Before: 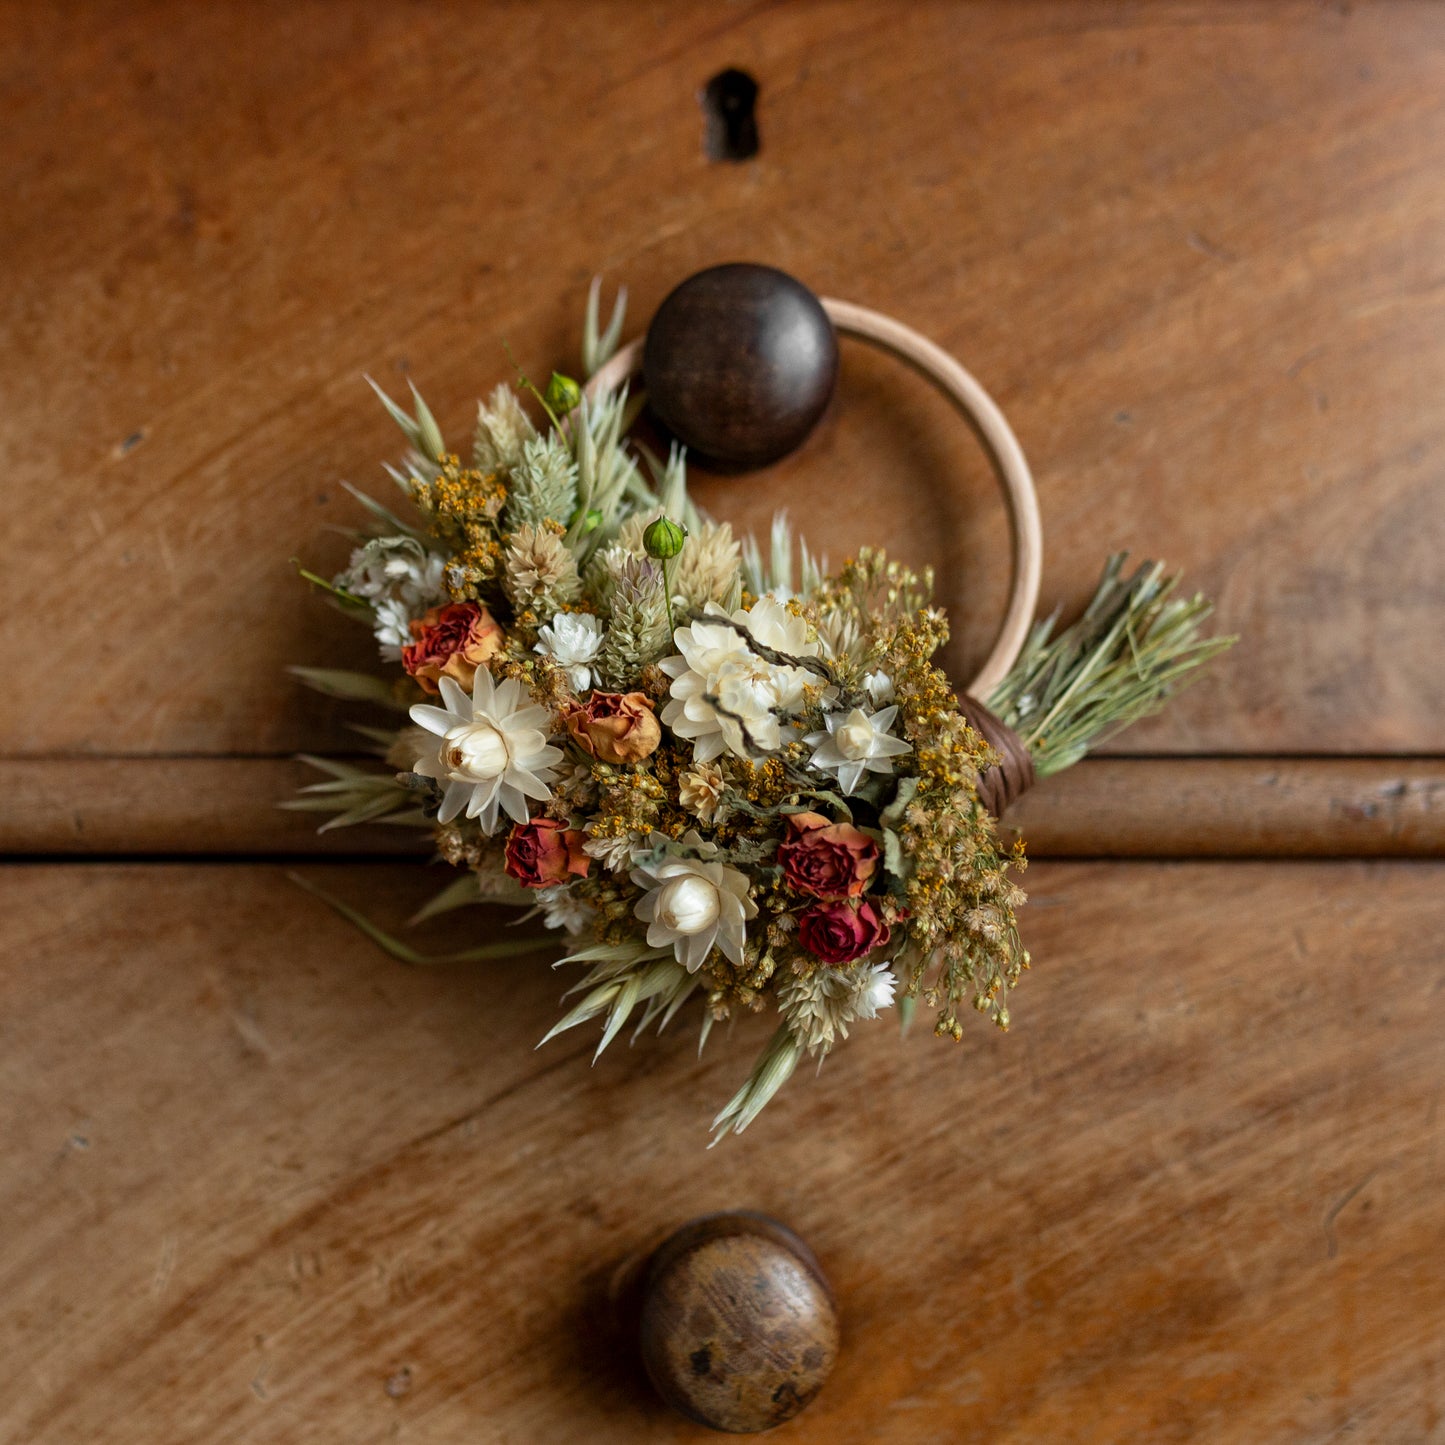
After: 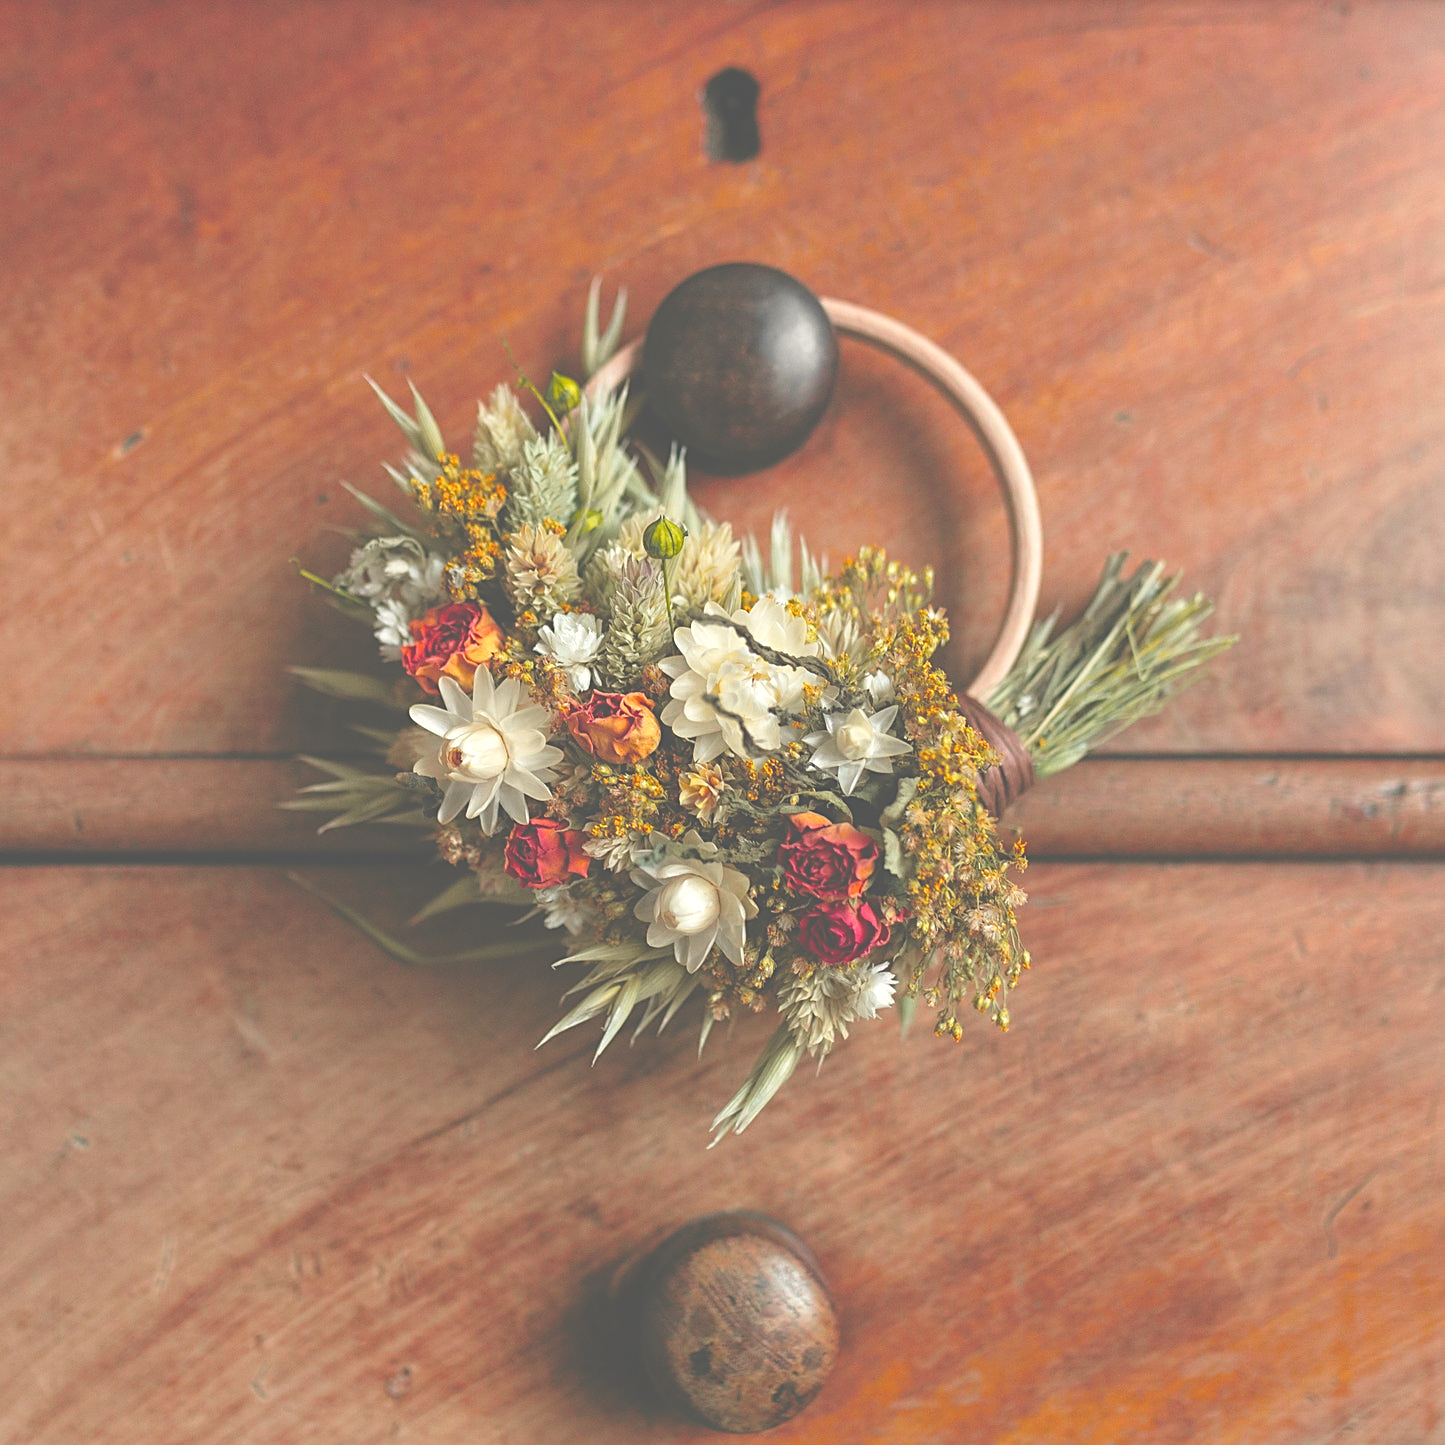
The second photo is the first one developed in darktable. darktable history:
sharpen: on, module defaults
exposure: black level correction -0.071, exposure 0.5 EV, compensate highlight preservation false
tone curve: curves: ch0 [(0, 0) (0.23, 0.205) (0.486, 0.52) (0.822, 0.825) (0.994, 0.955)]; ch1 [(0, 0) (0.226, 0.261) (0.379, 0.442) (0.469, 0.472) (0.495, 0.495) (0.514, 0.504) (0.561, 0.568) (0.59, 0.612) (1, 1)]; ch2 [(0, 0) (0.269, 0.299) (0.459, 0.441) (0.498, 0.499) (0.523, 0.52) (0.586, 0.569) (0.635, 0.617) (0.659, 0.681) (0.718, 0.764) (1, 1)], color space Lab, independent channels, preserve colors none
color balance rgb: shadows lift › chroma 1%, shadows lift › hue 240.84°, highlights gain › chroma 2%, highlights gain › hue 73.2°, global offset › luminance -0.5%, perceptual saturation grading › global saturation 20%, perceptual saturation grading › highlights -25%, perceptual saturation grading › shadows 50%, global vibrance 25.26%
